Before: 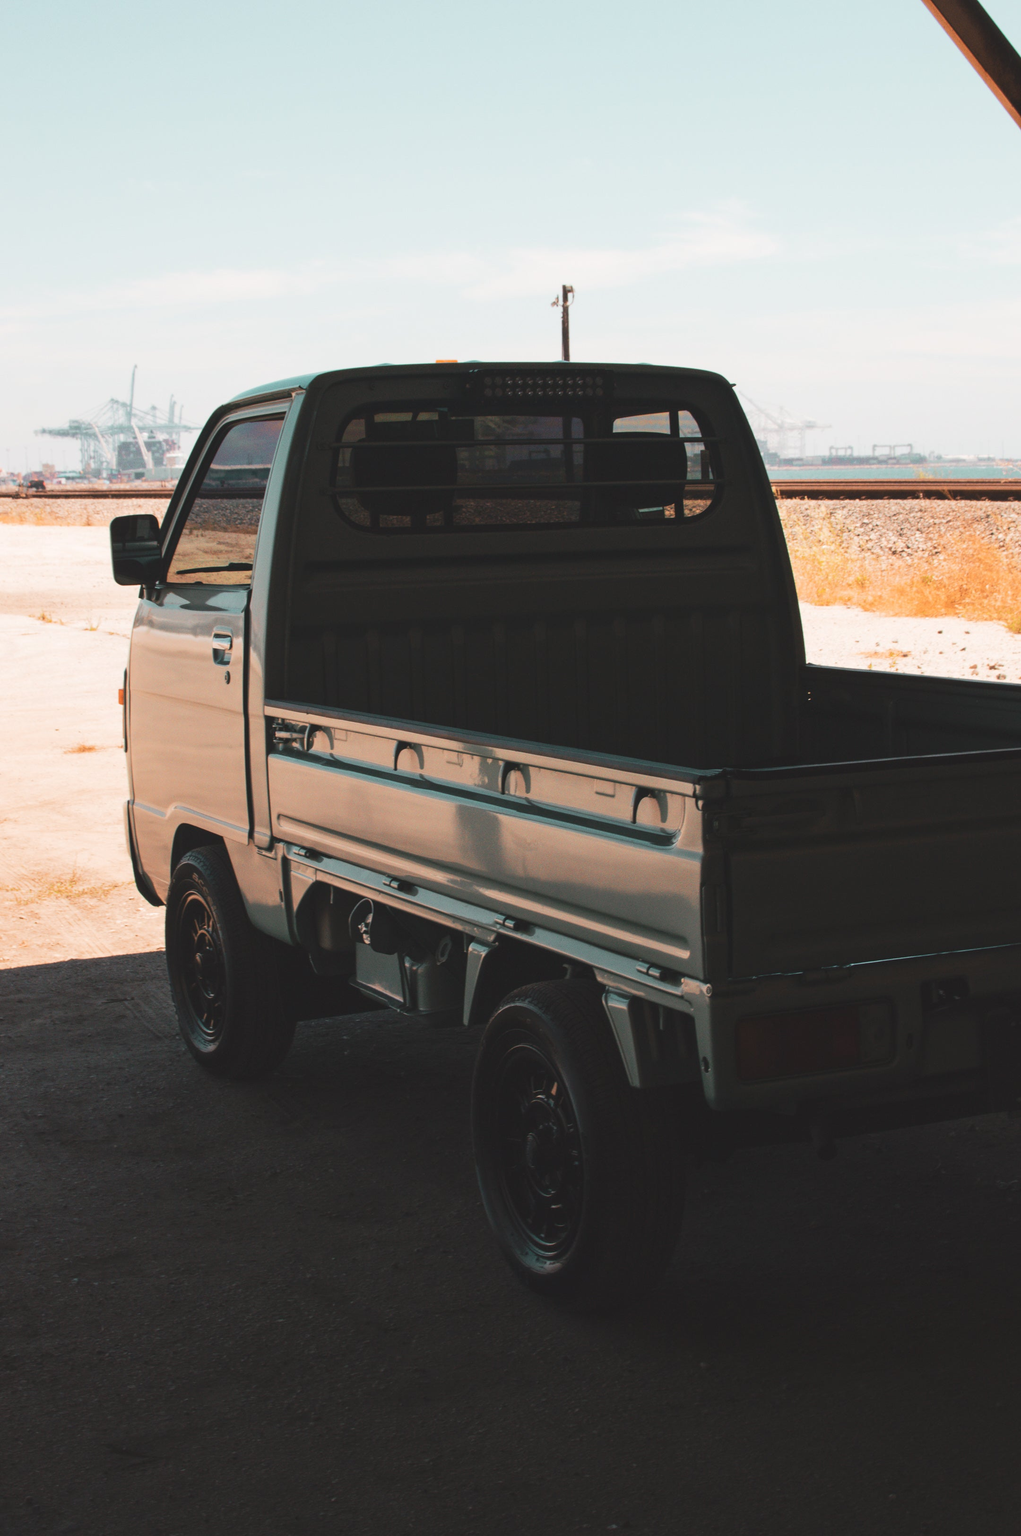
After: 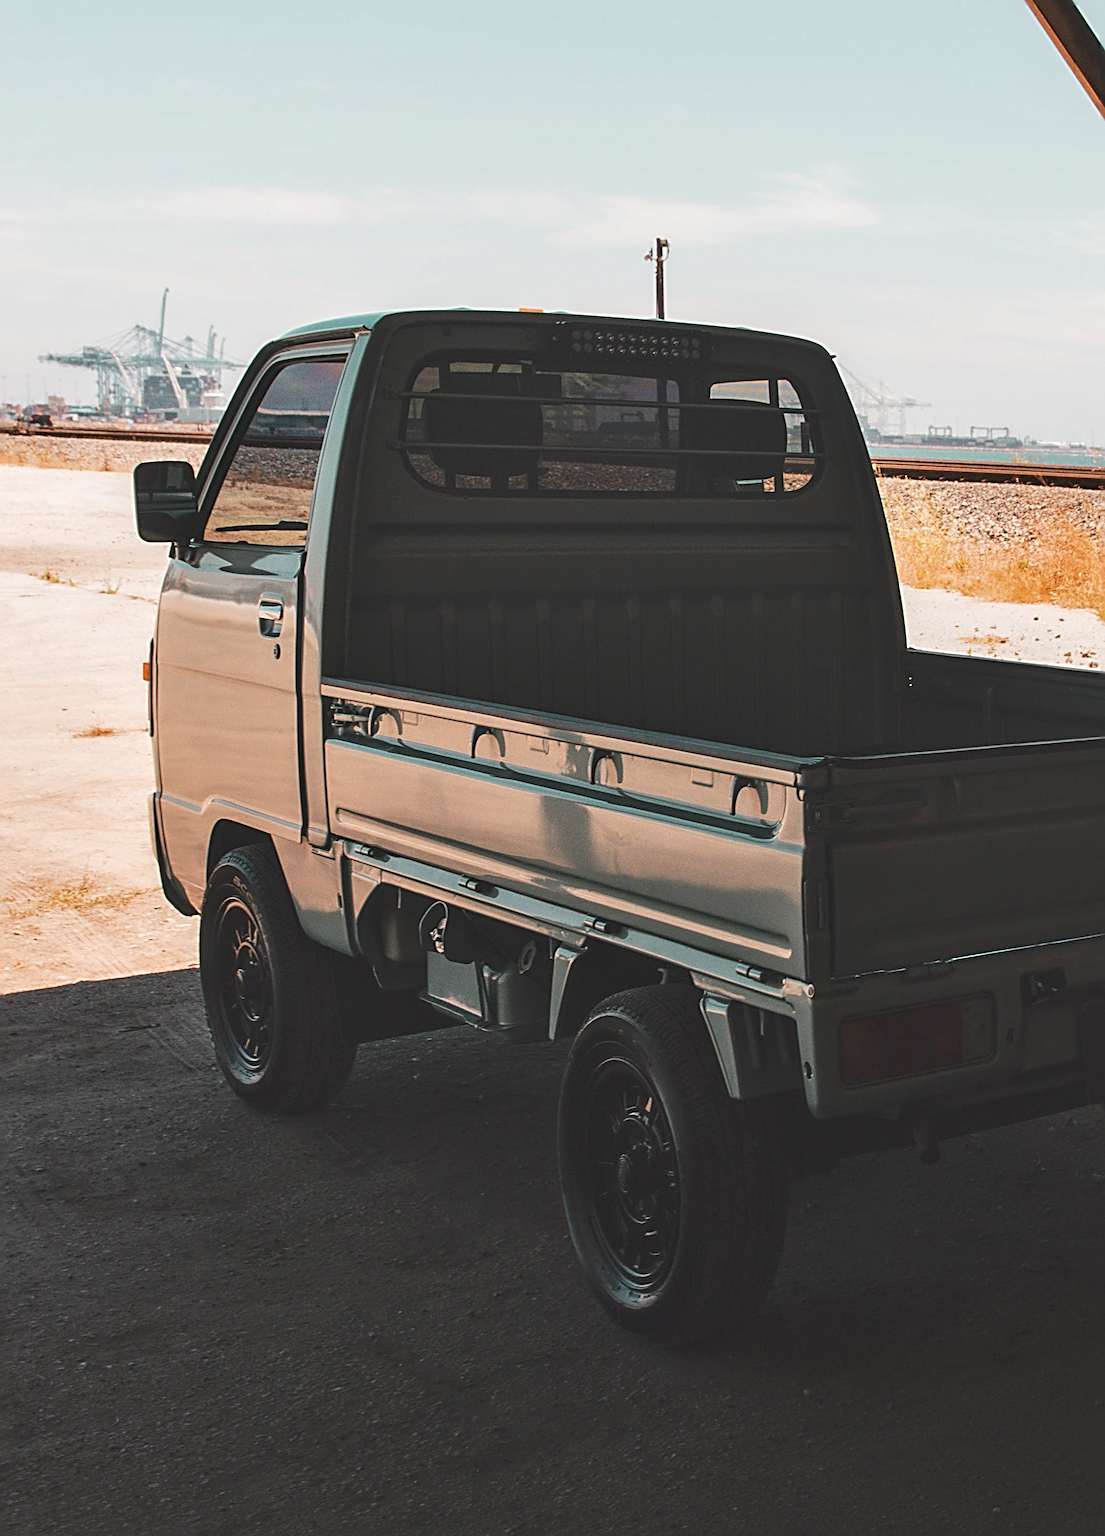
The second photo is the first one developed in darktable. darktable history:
shadows and highlights: shadows 37.27, highlights -28.18, soften with gaussian
rotate and perspective: rotation -0.013°, lens shift (vertical) -0.027, lens shift (horizontal) 0.178, crop left 0.016, crop right 0.989, crop top 0.082, crop bottom 0.918
sharpen: radius 3.69, amount 0.928
local contrast: on, module defaults
